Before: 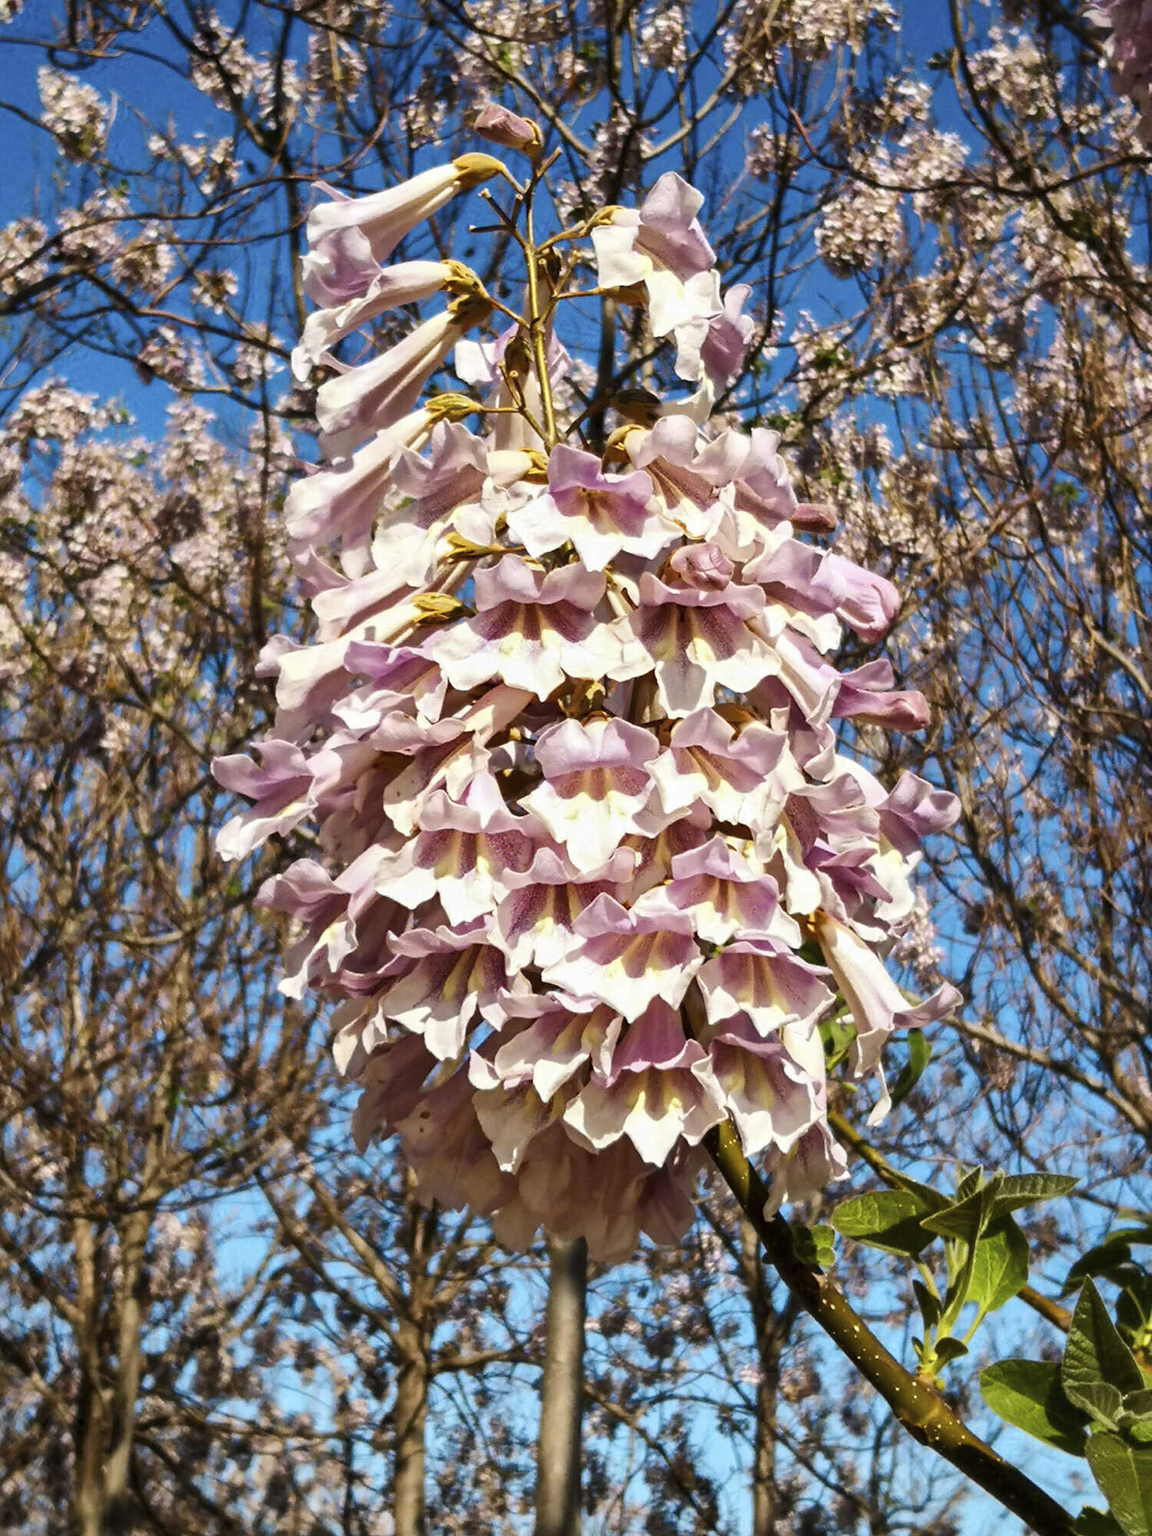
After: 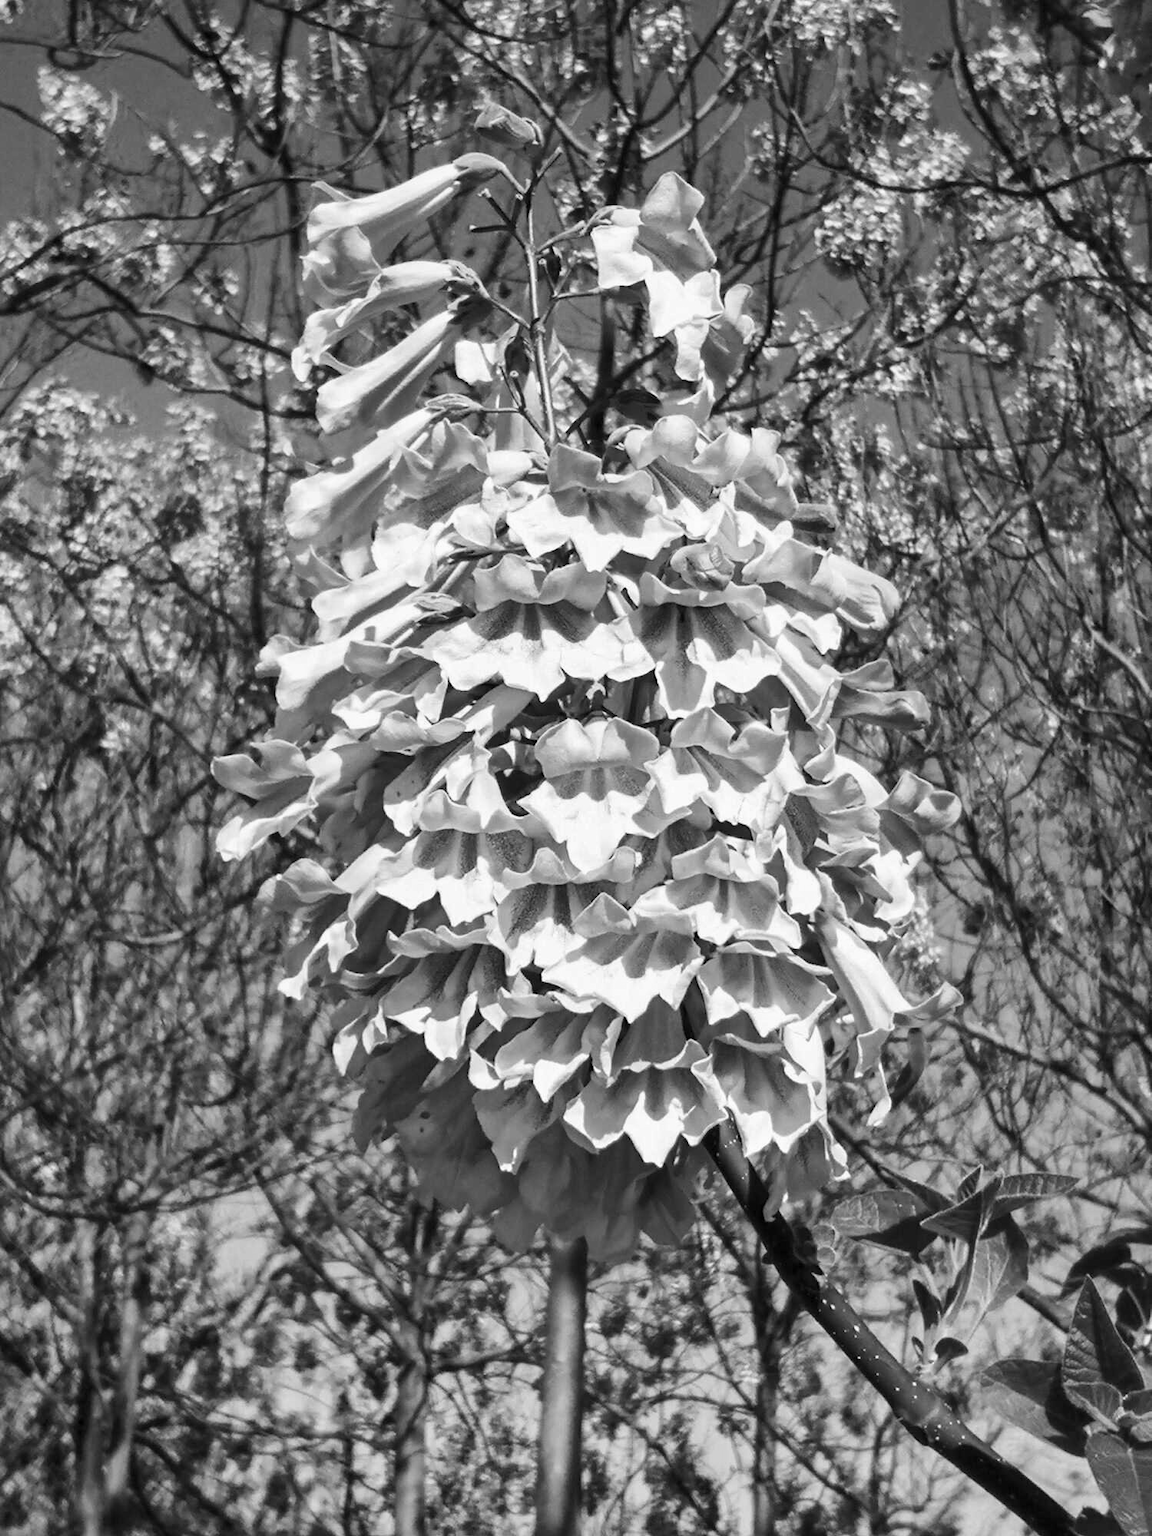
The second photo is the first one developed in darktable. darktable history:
monochrome: a -6.99, b 35.61, size 1.4
white balance: emerald 1
